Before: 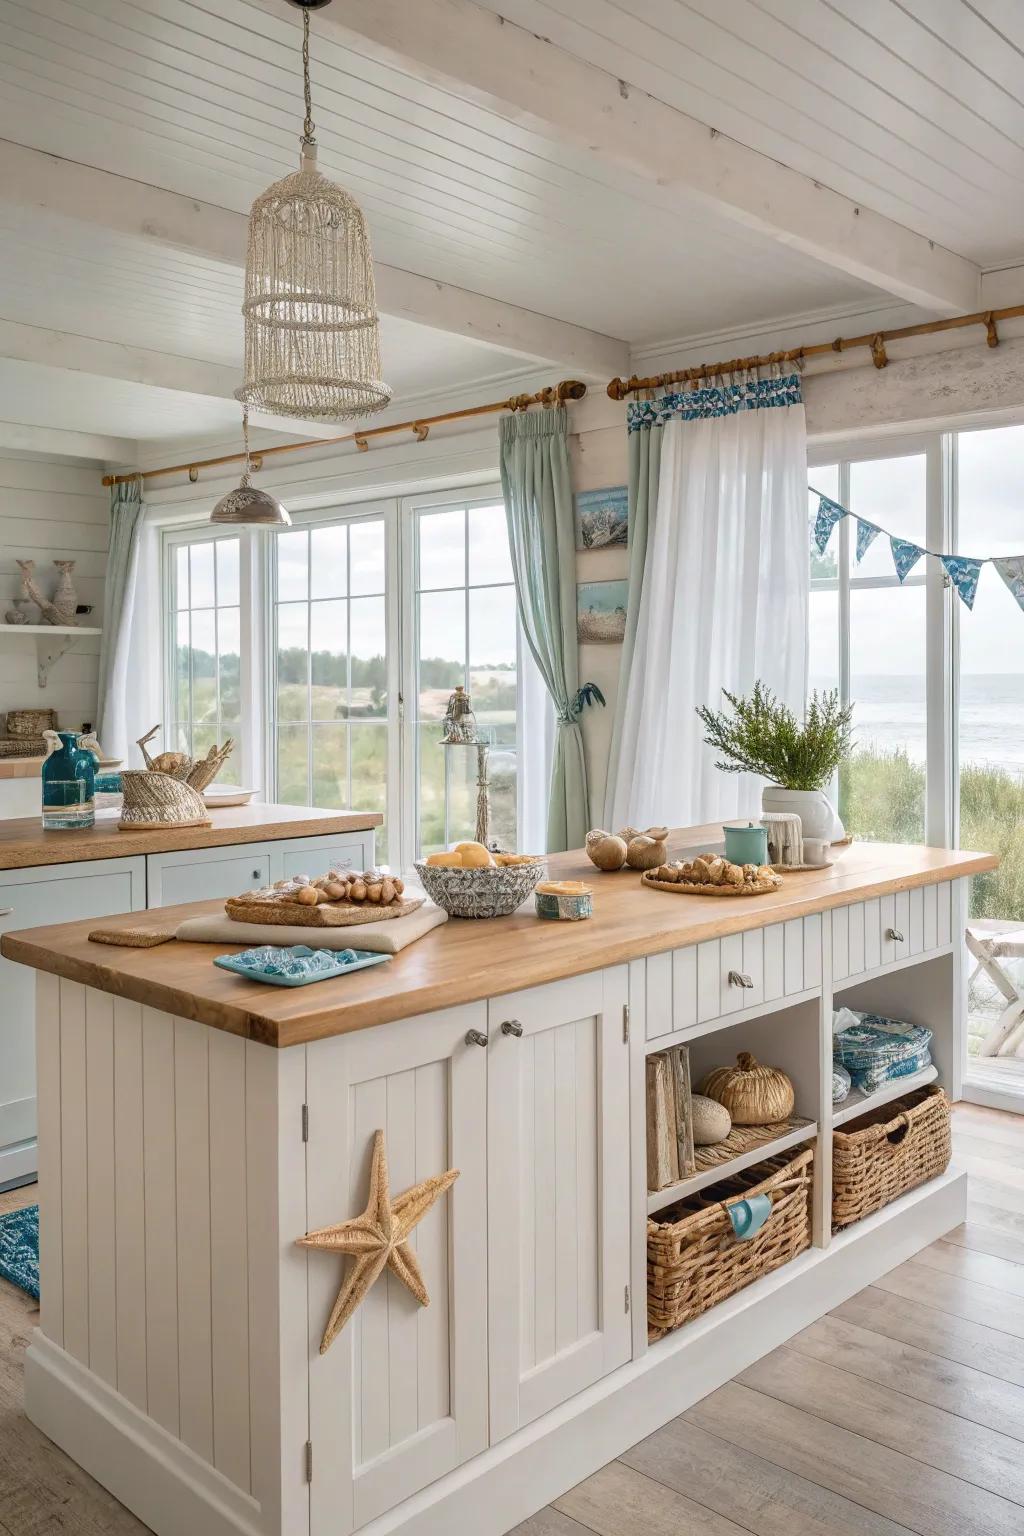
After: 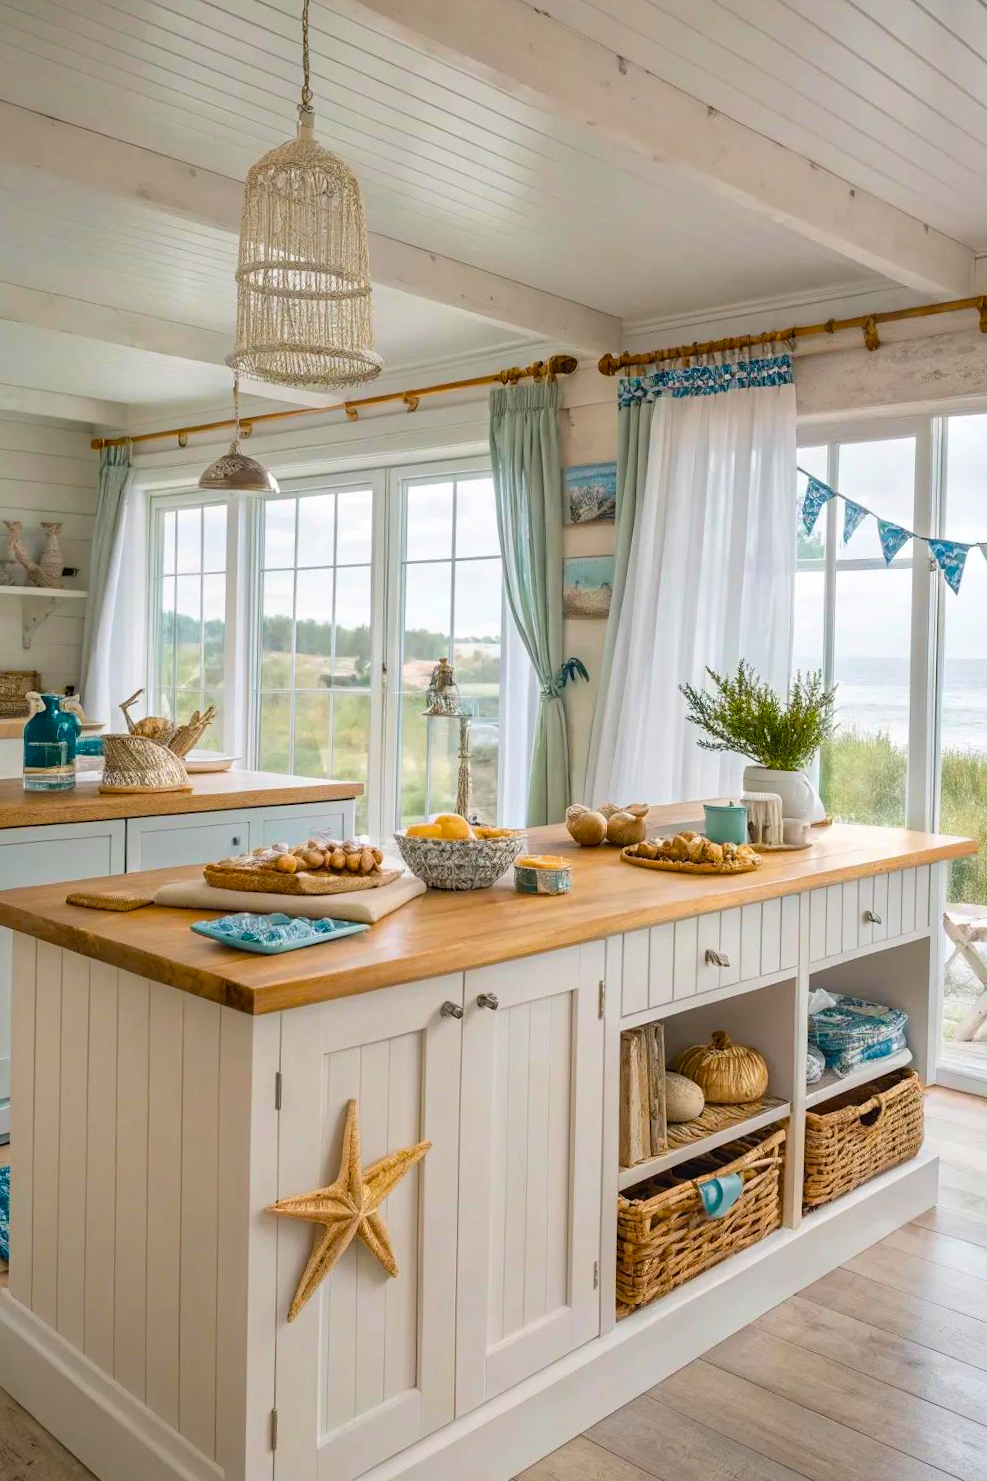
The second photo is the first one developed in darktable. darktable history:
crop and rotate: angle -1.41°
color balance rgb: perceptual saturation grading › global saturation 37.135%, global vibrance 20%
